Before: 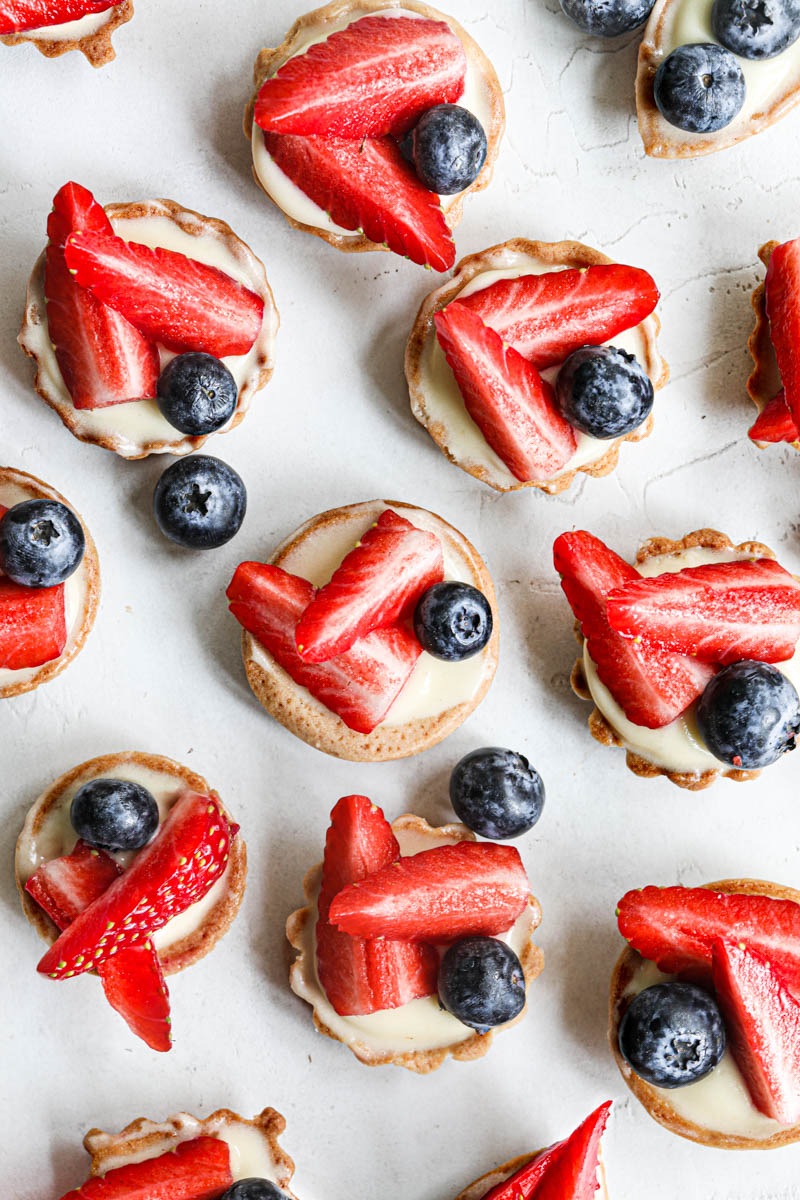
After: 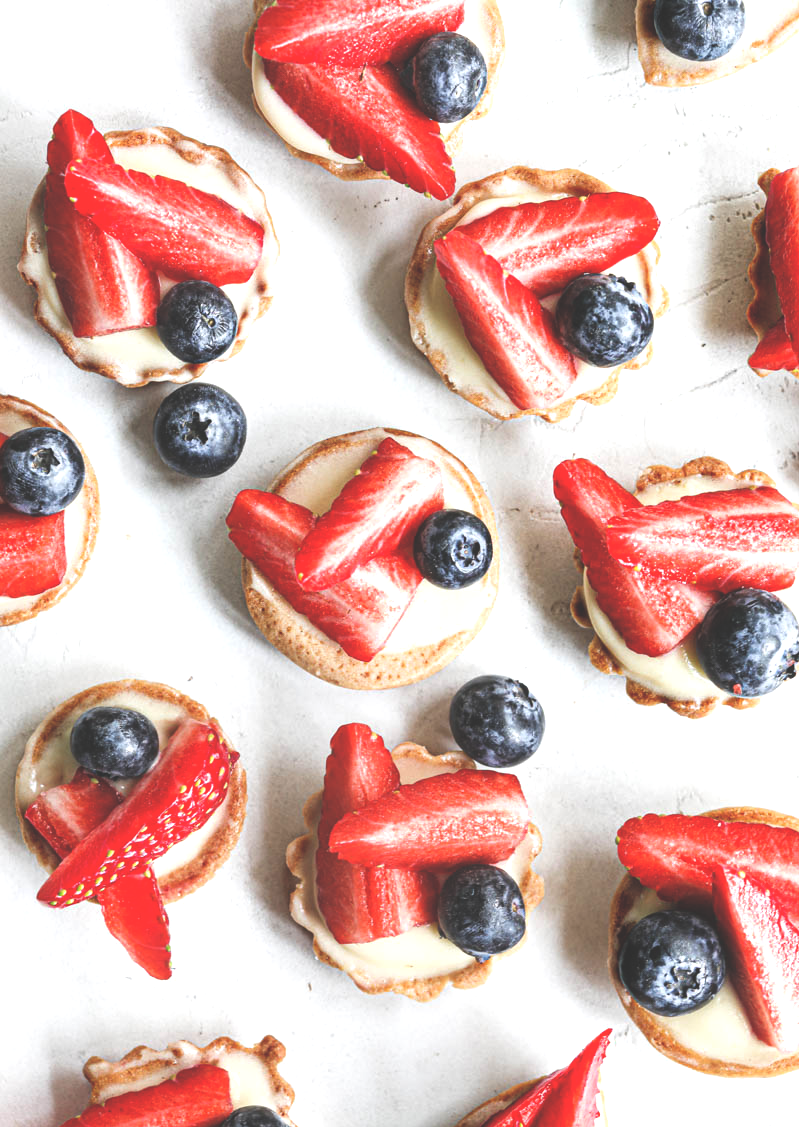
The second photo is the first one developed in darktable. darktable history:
exposure: black level correction -0.03, compensate highlight preservation false
crop and rotate: top 6.043%
tone equalizer: -8 EV -0.413 EV, -7 EV -0.378 EV, -6 EV -0.324 EV, -5 EV -0.247 EV, -3 EV 0.232 EV, -2 EV 0.315 EV, -1 EV 0.363 EV, +0 EV 0.441 EV, mask exposure compensation -0.505 EV
